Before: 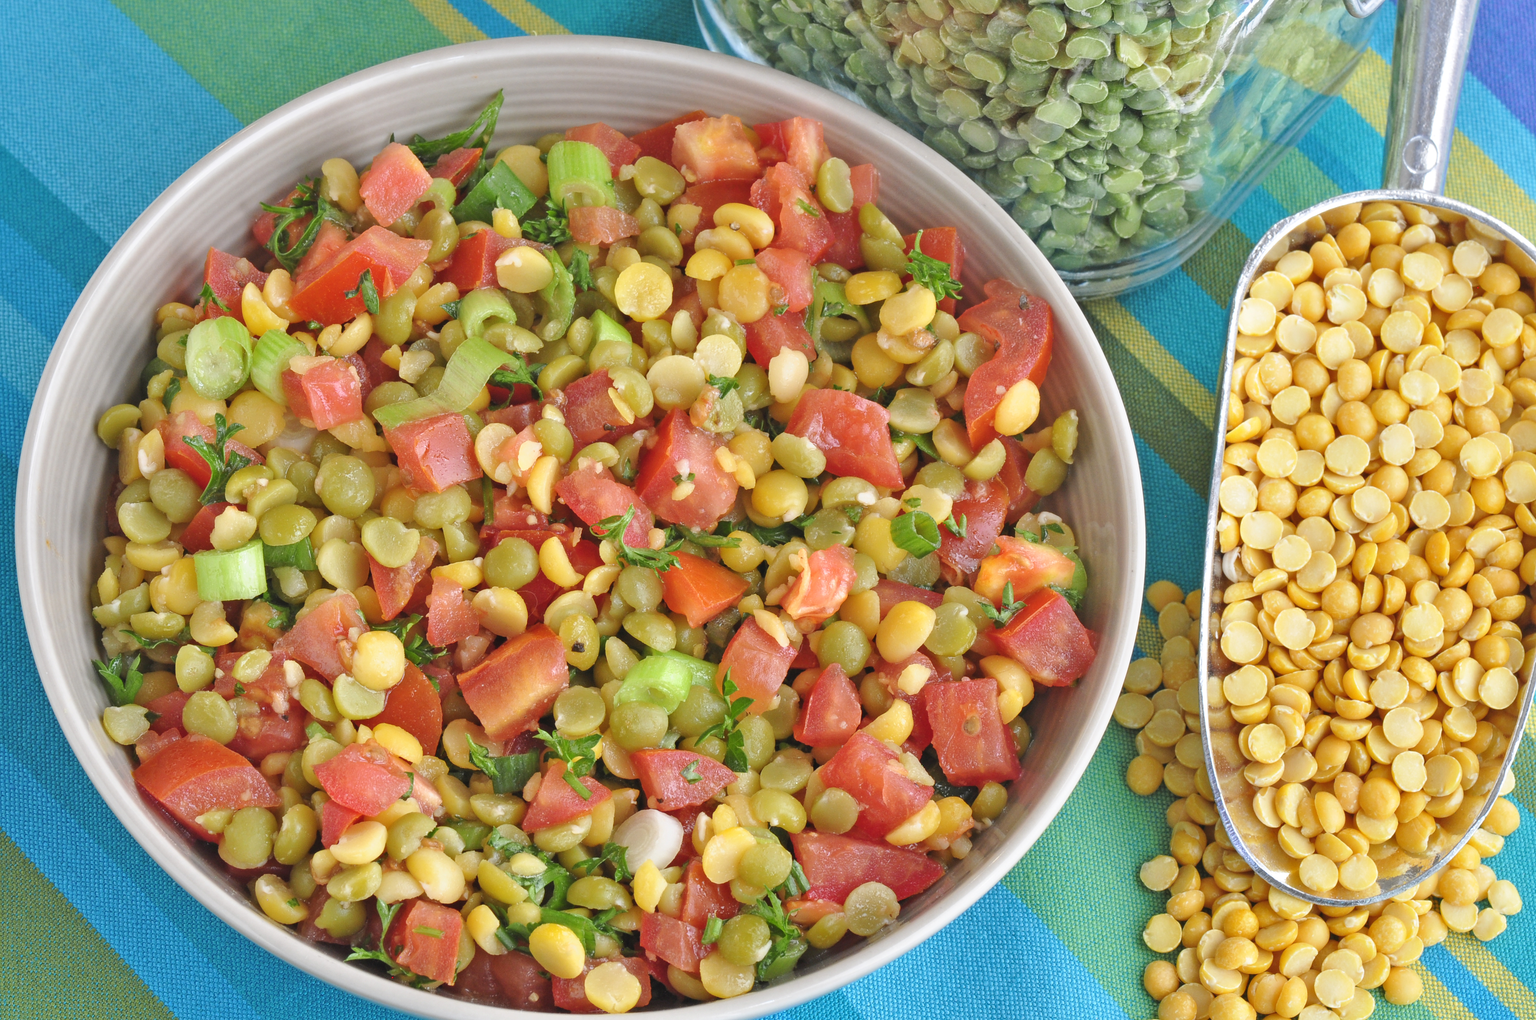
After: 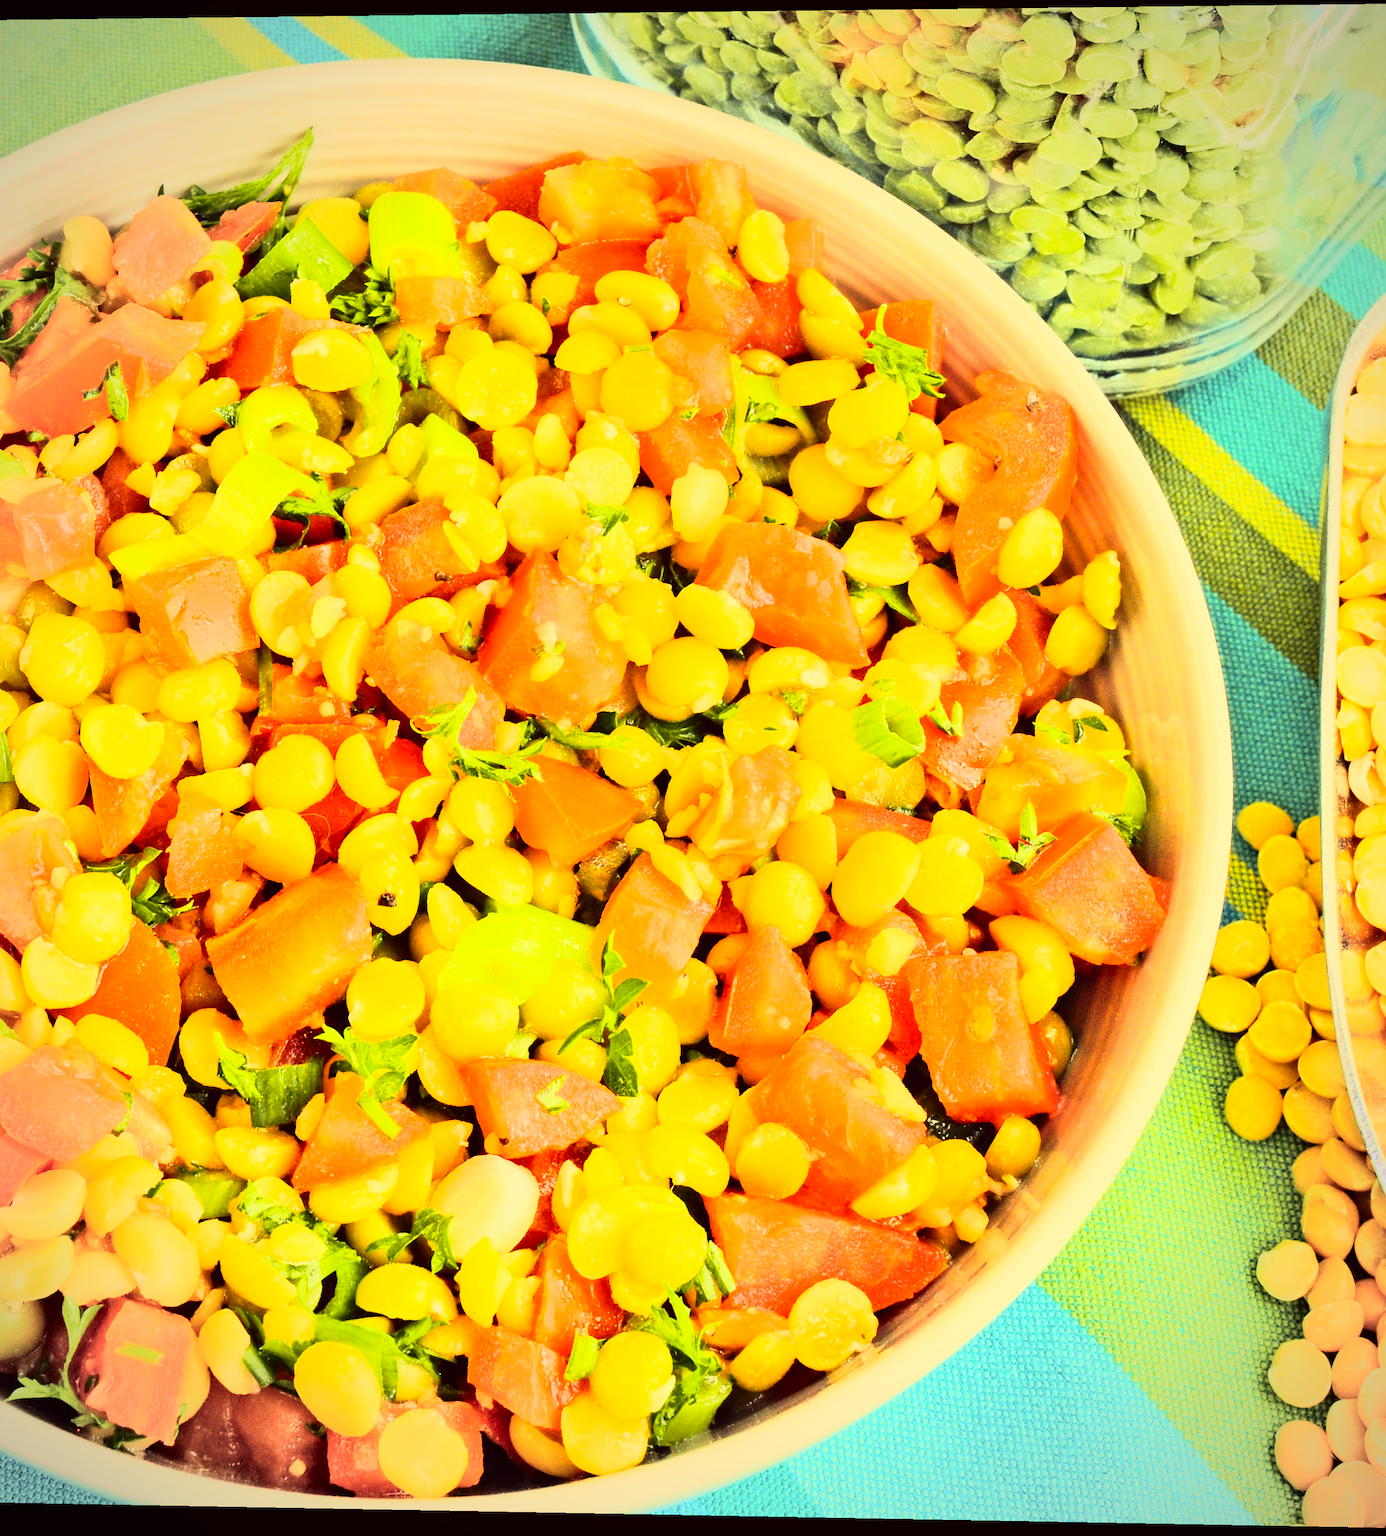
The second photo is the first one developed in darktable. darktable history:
crop: left 21.674%, right 22.086%
vignetting: fall-off radius 60.92%
rgb curve: curves: ch0 [(0, 0) (0.21, 0.15) (0.24, 0.21) (0.5, 0.75) (0.75, 0.96) (0.89, 0.99) (1, 1)]; ch1 [(0, 0.02) (0.21, 0.13) (0.25, 0.2) (0.5, 0.67) (0.75, 0.9) (0.89, 0.97) (1, 1)]; ch2 [(0, 0.02) (0.21, 0.13) (0.25, 0.2) (0.5, 0.67) (0.75, 0.9) (0.89, 0.97) (1, 1)], compensate middle gray true
color correction: highlights a* -0.482, highlights b* 40, shadows a* 9.8, shadows b* -0.161
color zones: curves: ch2 [(0, 0.5) (0.143, 0.5) (0.286, 0.489) (0.415, 0.421) (0.571, 0.5) (0.714, 0.5) (0.857, 0.5) (1, 0.5)]
tone curve: curves: ch0 [(0, 0) (0.131, 0.116) (0.316, 0.345) (0.501, 0.584) (0.629, 0.732) (0.812, 0.888) (1, 0.974)]; ch1 [(0, 0) (0.366, 0.367) (0.475, 0.453) (0.494, 0.497) (0.504, 0.503) (0.553, 0.584) (1, 1)]; ch2 [(0, 0) (0.333, 0.346) (0.375, 0.375) (0.424, 0.43) (0.476, 0.492) (0.502, 0.501) (0.533, 0.556) (0.566, 0.599) (0.614, 0.653) (1, 1)], color space Lab, independent channels, preserve colors none
rotate and perspective: rotation 0.128°, lens shift (vertical) -0.181, lens shift (horizontal) -0.044, shear 0.001, automatic cropping off
contrast brightness saturation: saturation -0.05
